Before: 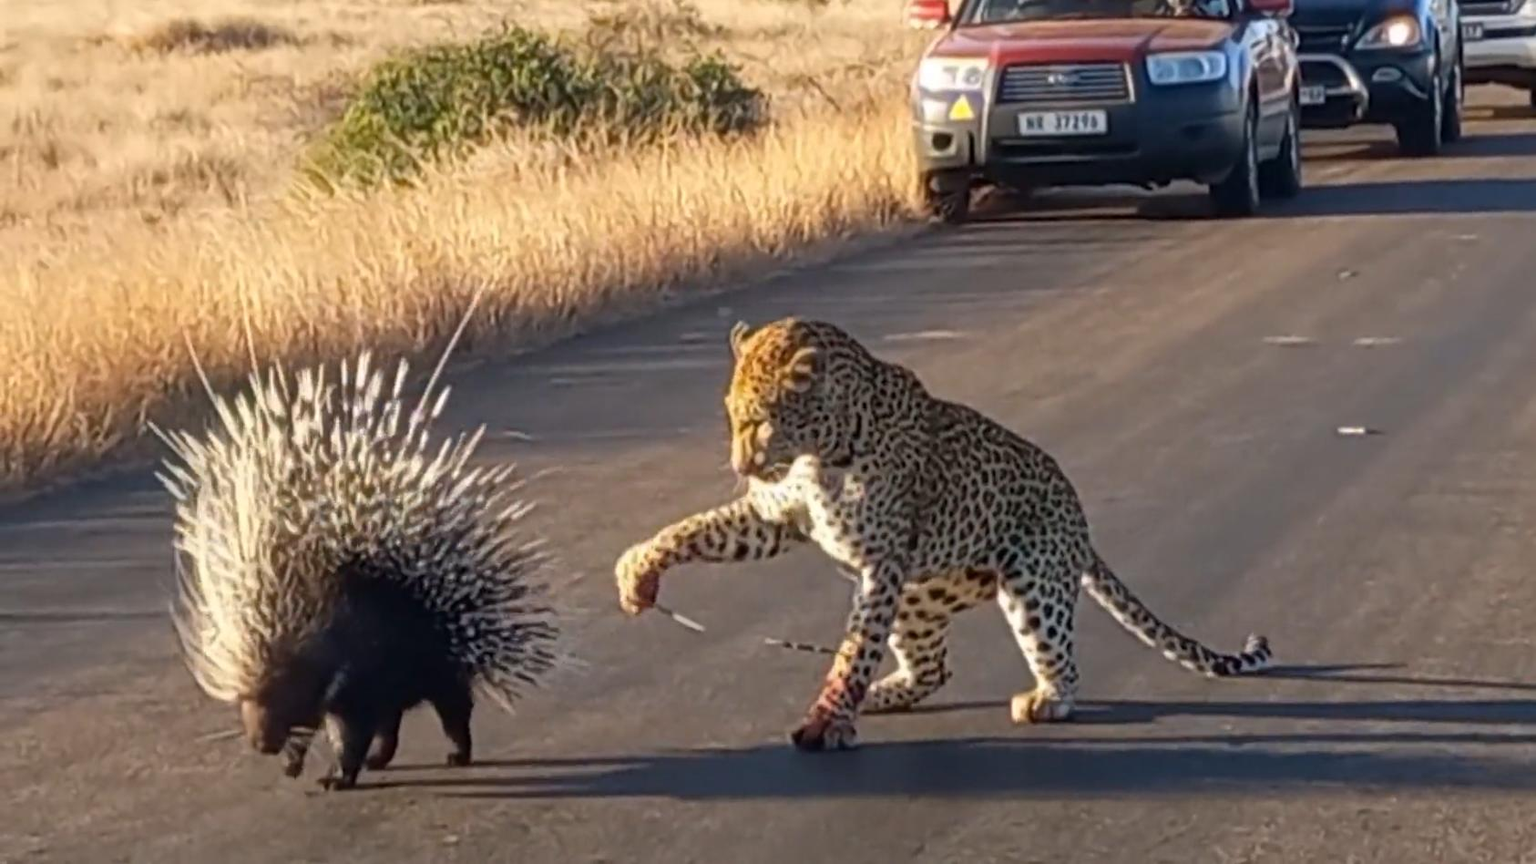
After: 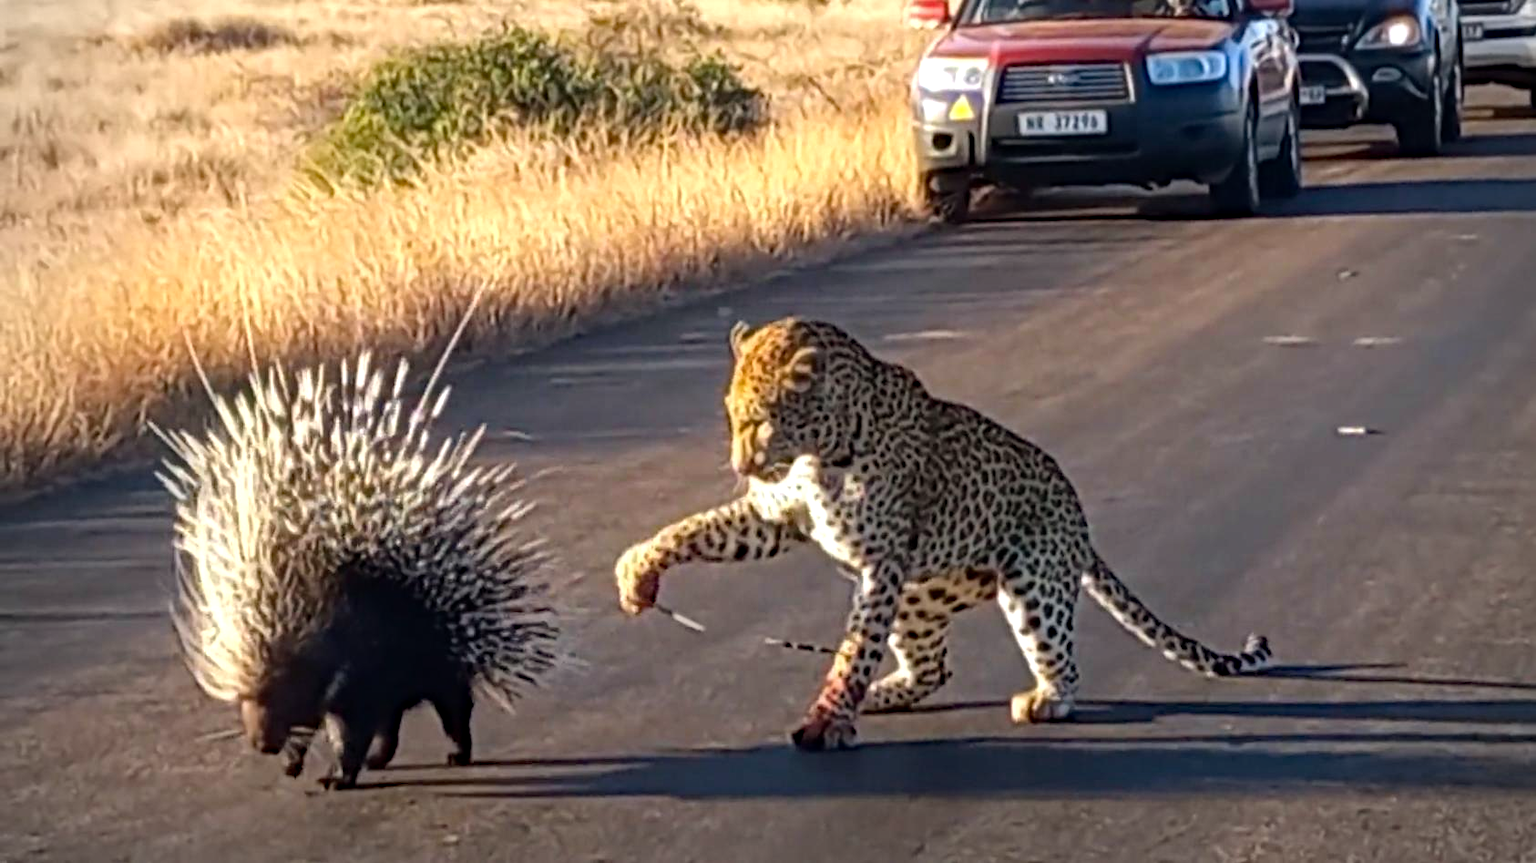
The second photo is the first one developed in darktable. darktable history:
vignetting: on, module defaults
haze removal: strength 0.303, distance 0.248, compatibility mode true, adaptive false
tone equalizer: -8 EV -0.444 EV, -7 EV -0.39 EV, -6 EV -0.343 EV, -5 EV -0.204 EV, -3 EV 0.228 EV, -2 EV 0.36 EV, -1 EV 0.414 EV, +0 EV 0.407 EV, mask exposure compensation -0.5 EV
